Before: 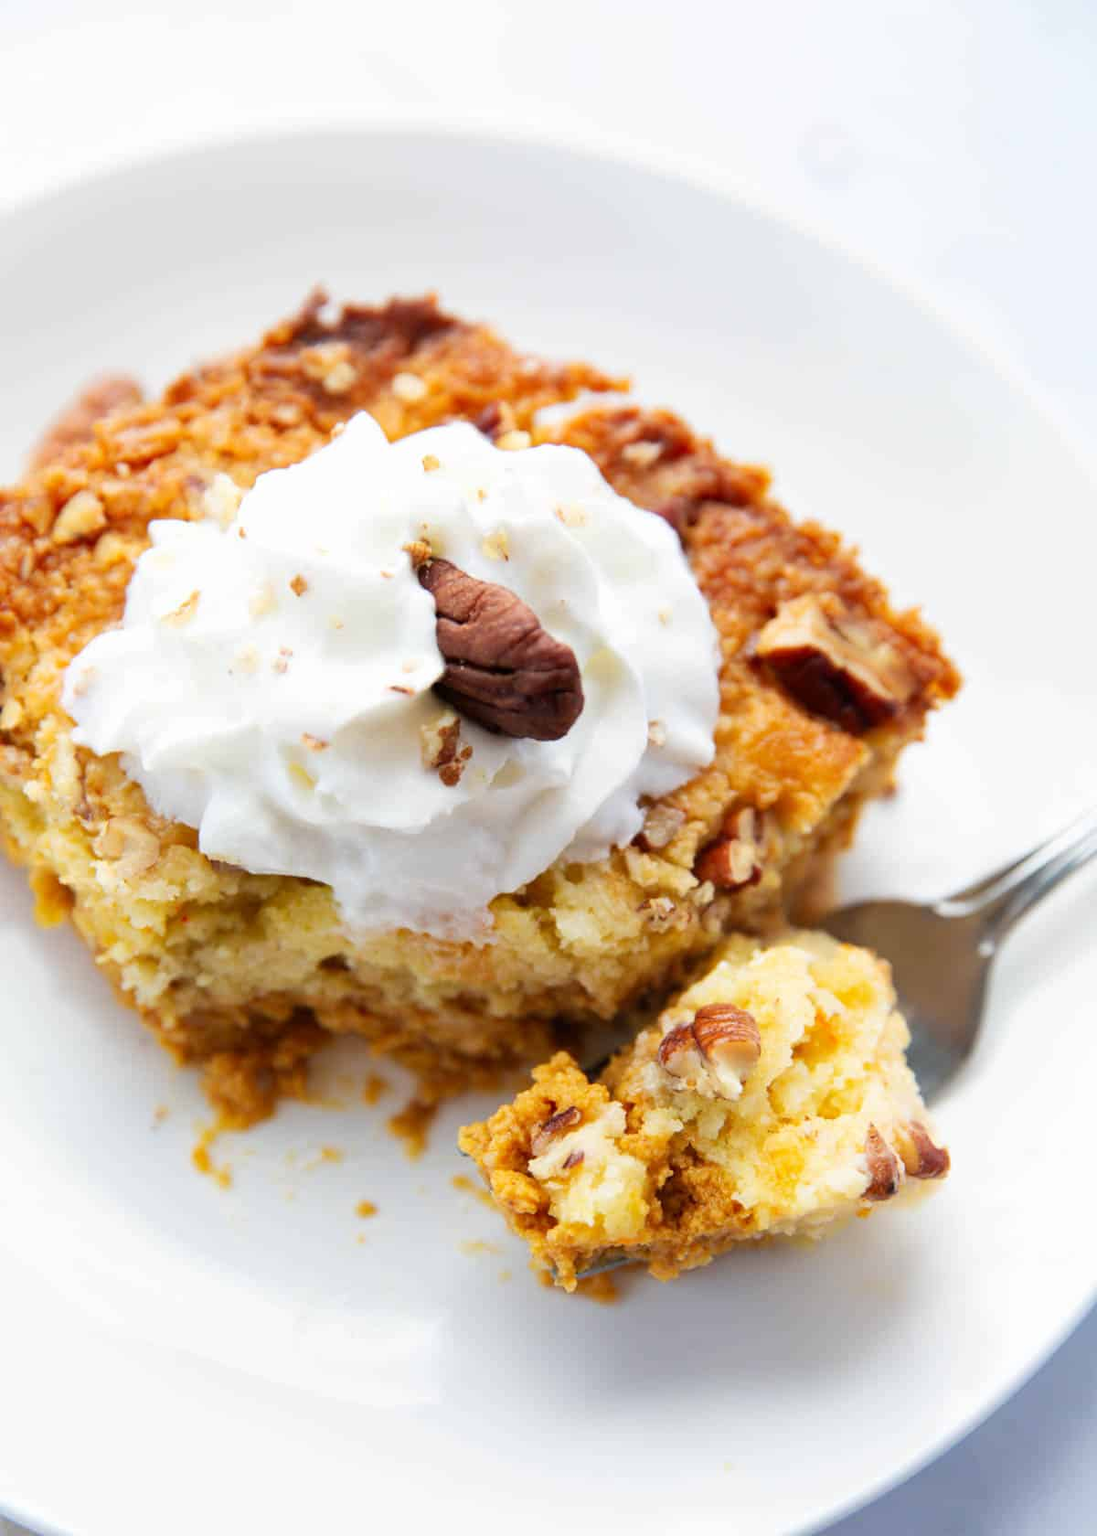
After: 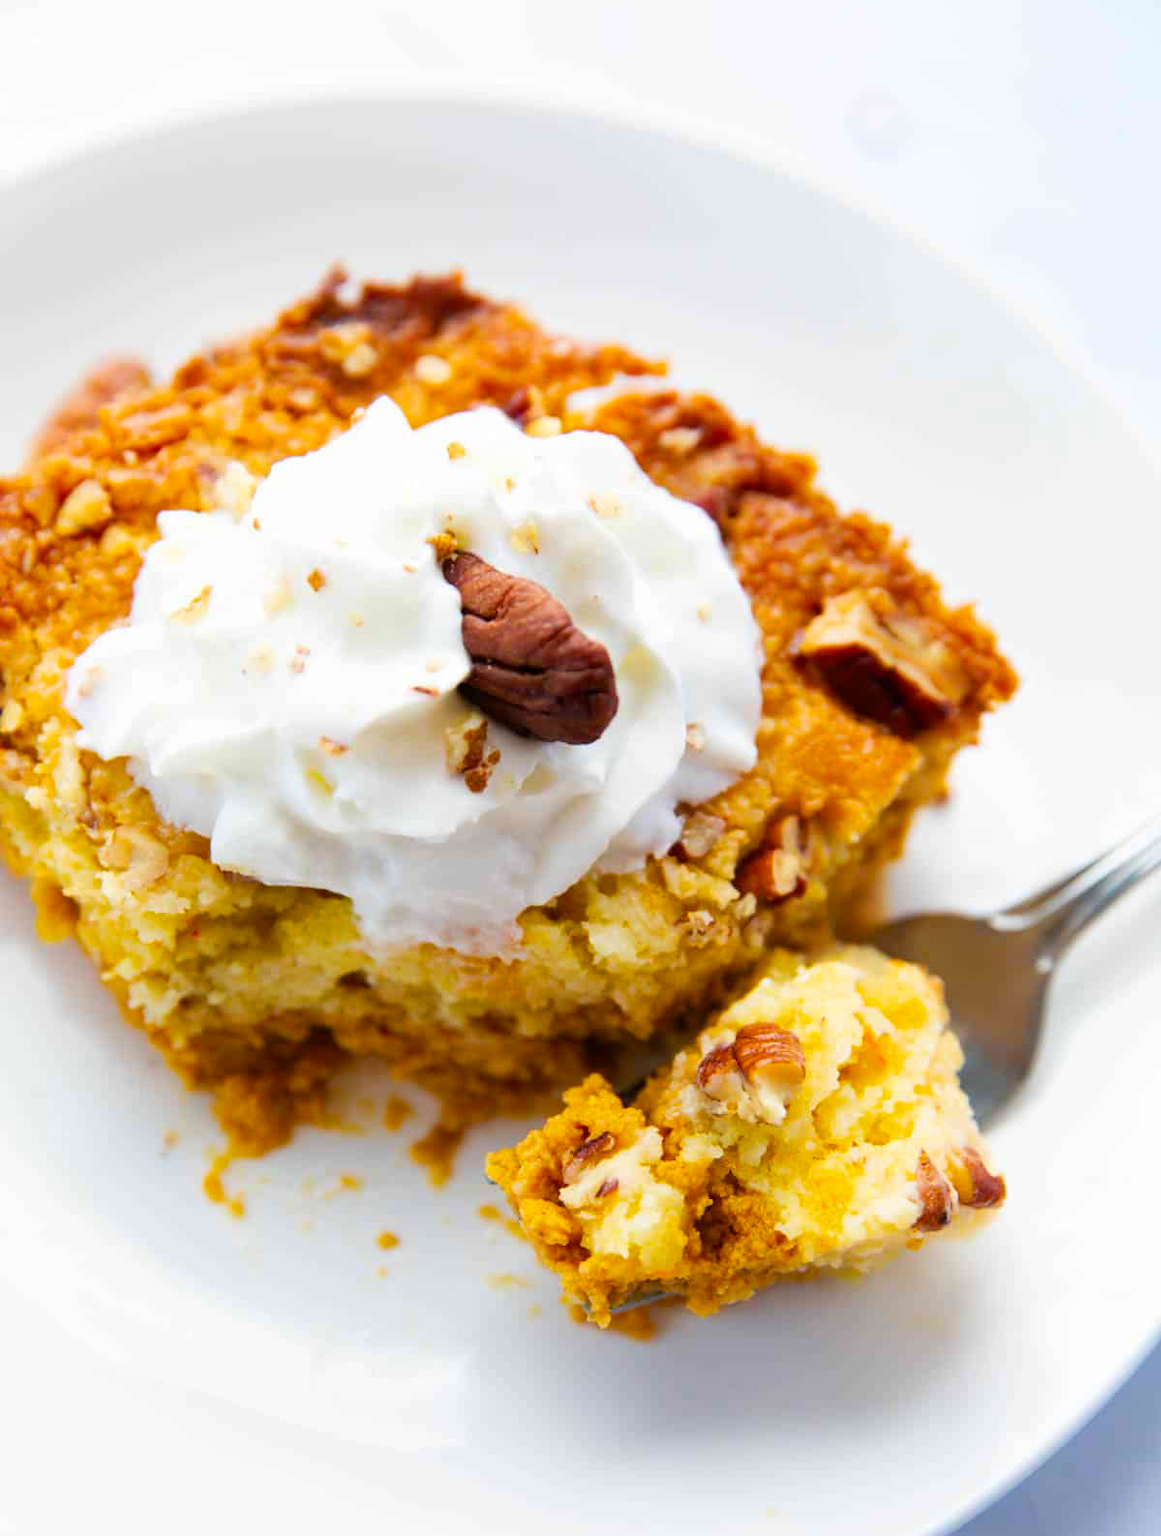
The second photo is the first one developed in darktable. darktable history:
crop and rotate: top 2.479%, bottom 3.018%
color balance rgb: perceptual saturation grading › global saturation 25%, global vibrance 20%
